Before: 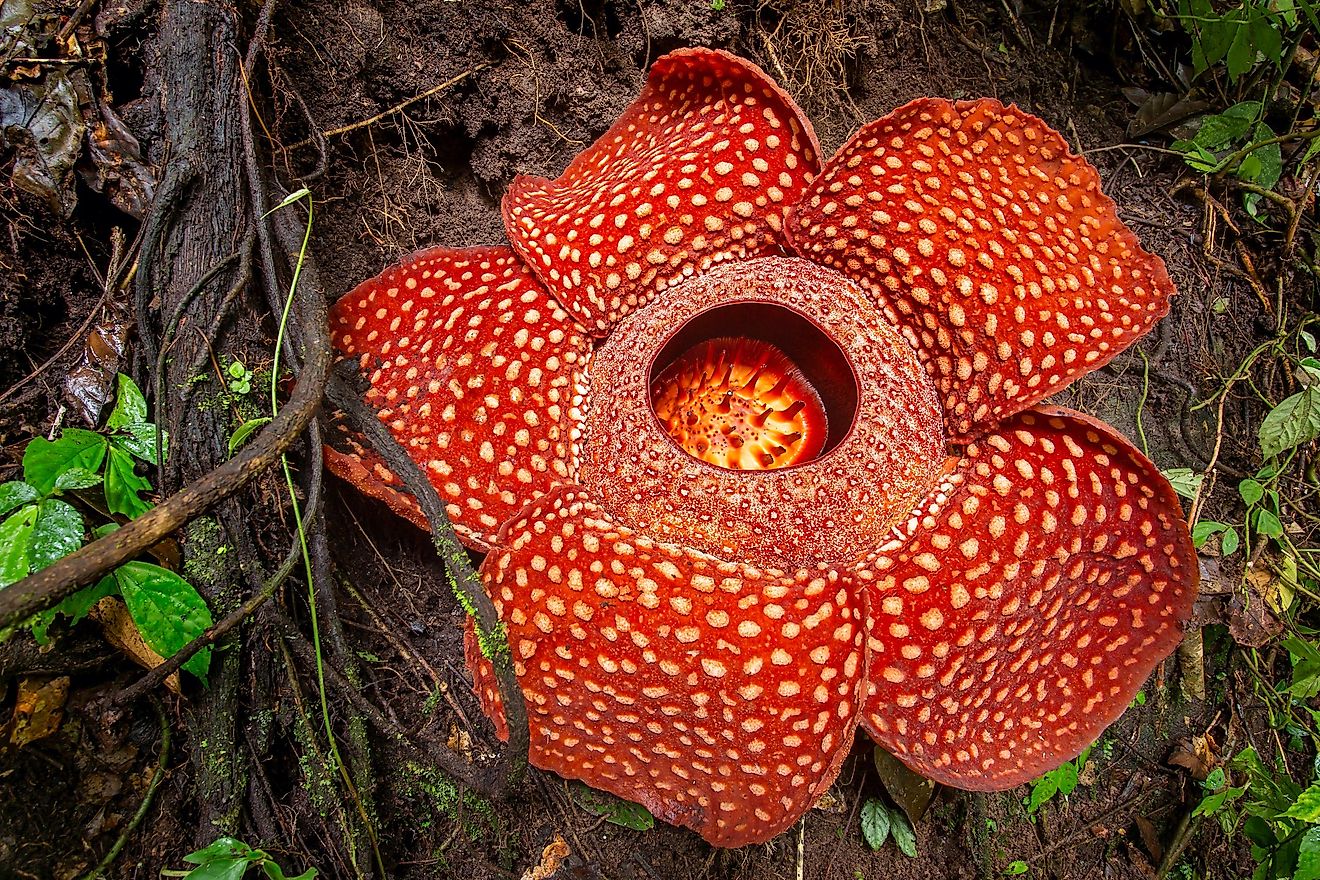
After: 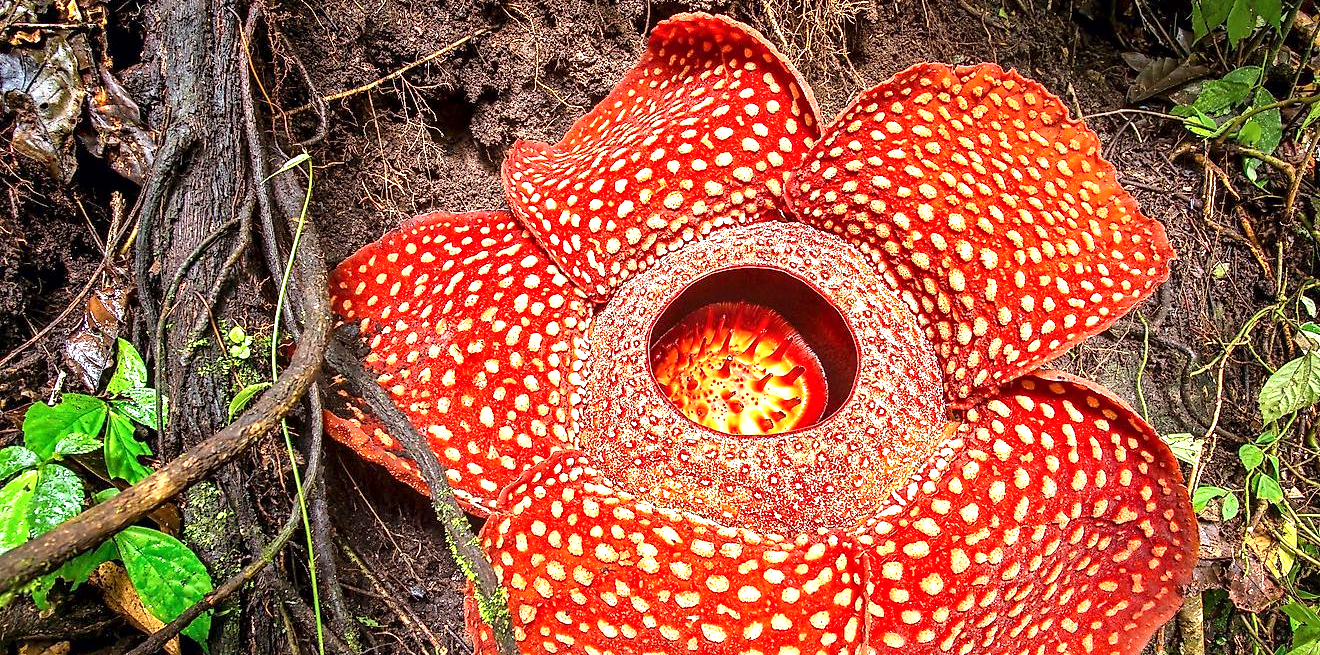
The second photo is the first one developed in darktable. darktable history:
exposure: black level correction 0, exposure 1.293 EV, compensate exposure bias true, compensate highlight preservation false
crop: top 4.033%, bottom 21.453%
local contrast: mode bilateral grid, contrast 19, coarseness 50, detail 150%, midtone range 0.2
